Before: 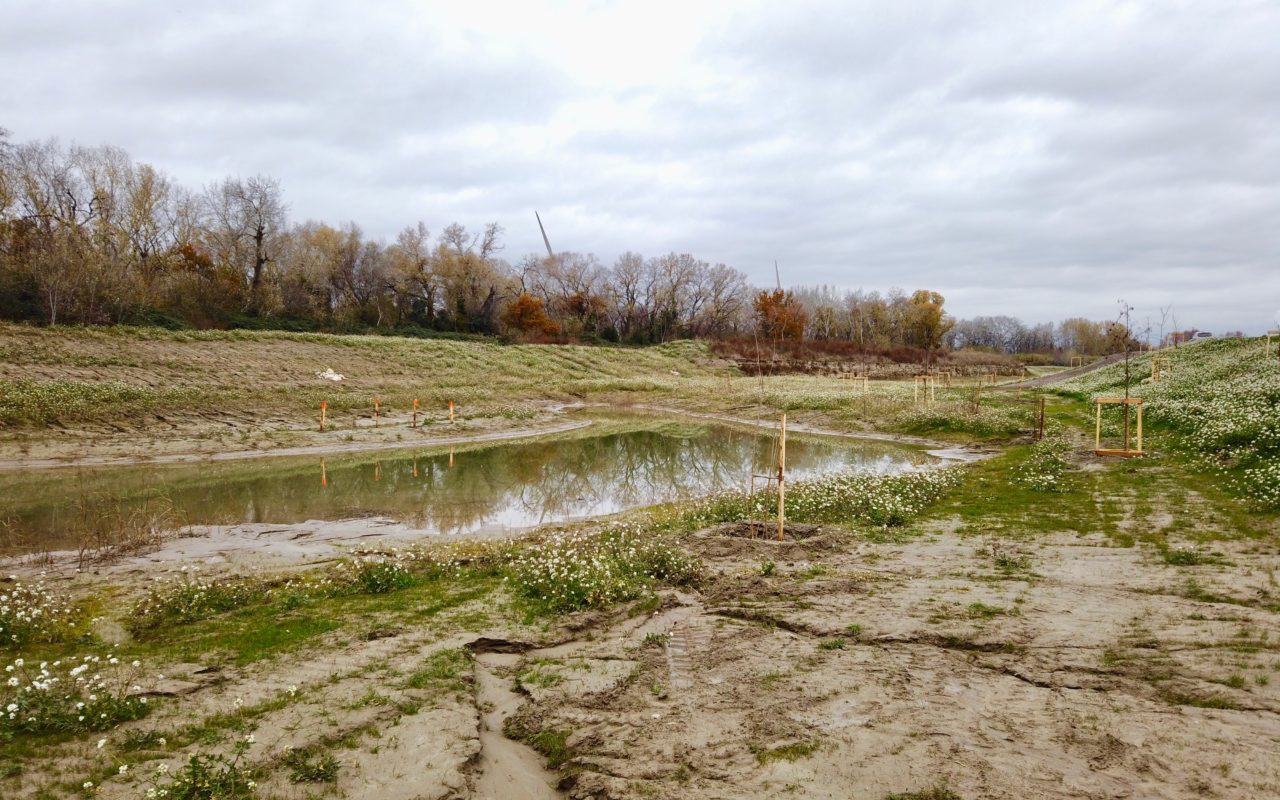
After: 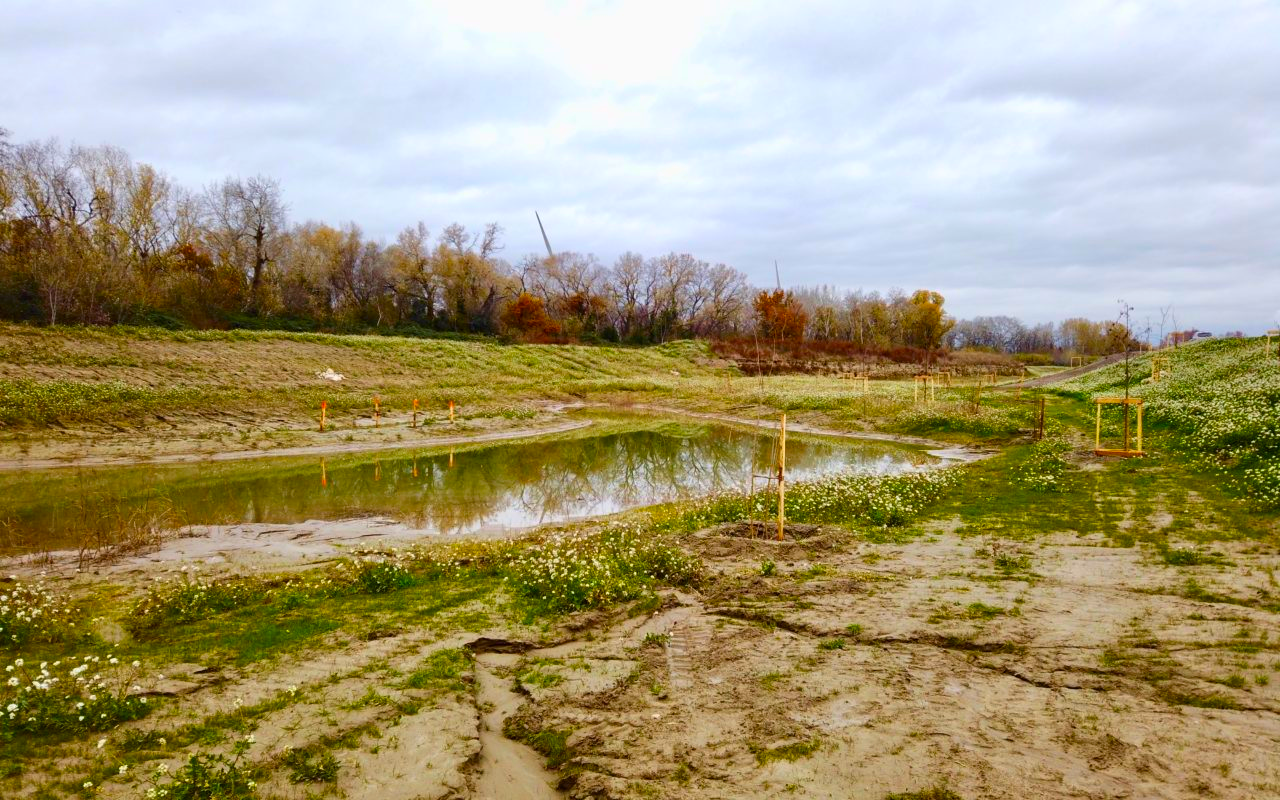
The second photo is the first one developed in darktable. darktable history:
contrast brightness saturation: contrast 0.09, saturation 0.28
color balance rgb: perceptual saturation grading › global saturation 25%, global vibrance 20%
